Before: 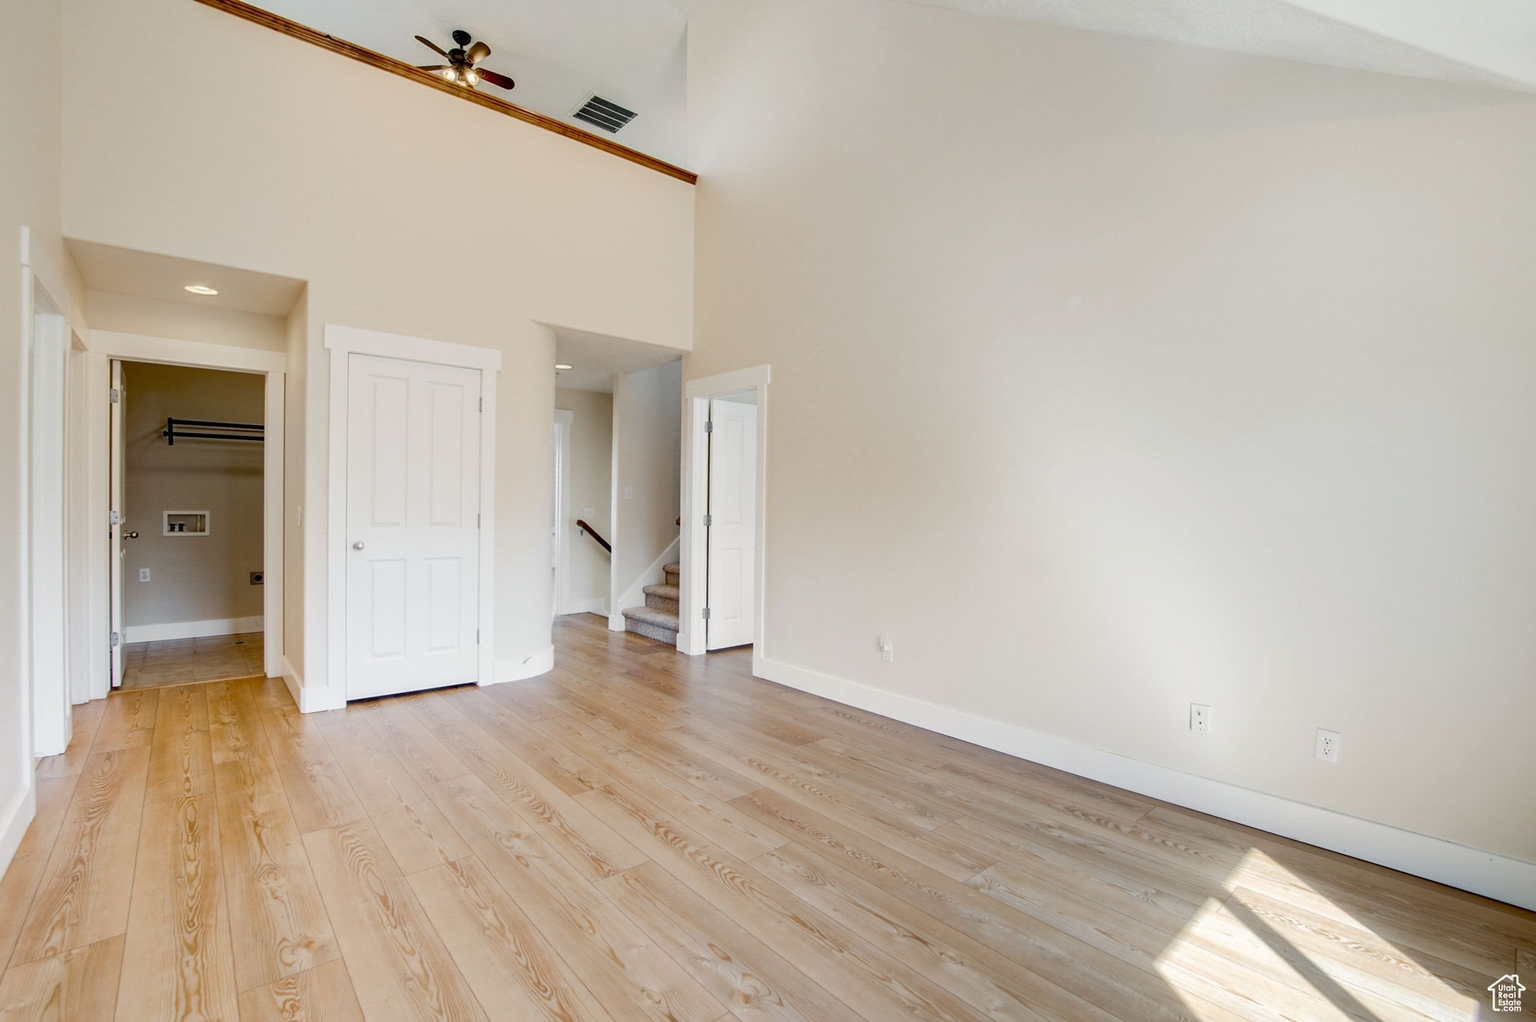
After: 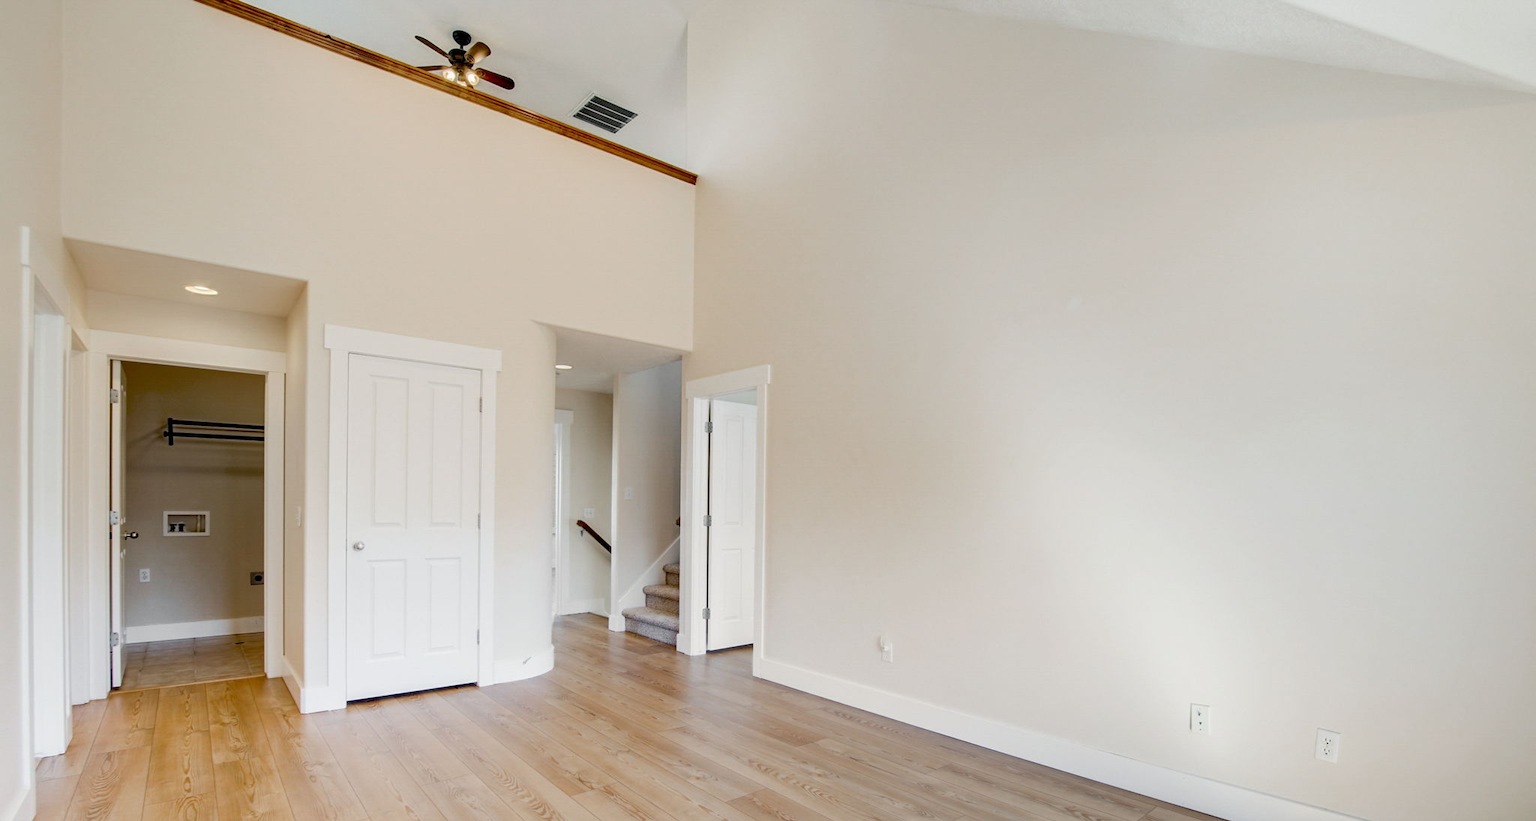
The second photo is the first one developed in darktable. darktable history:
crop: bottom 19.66%
